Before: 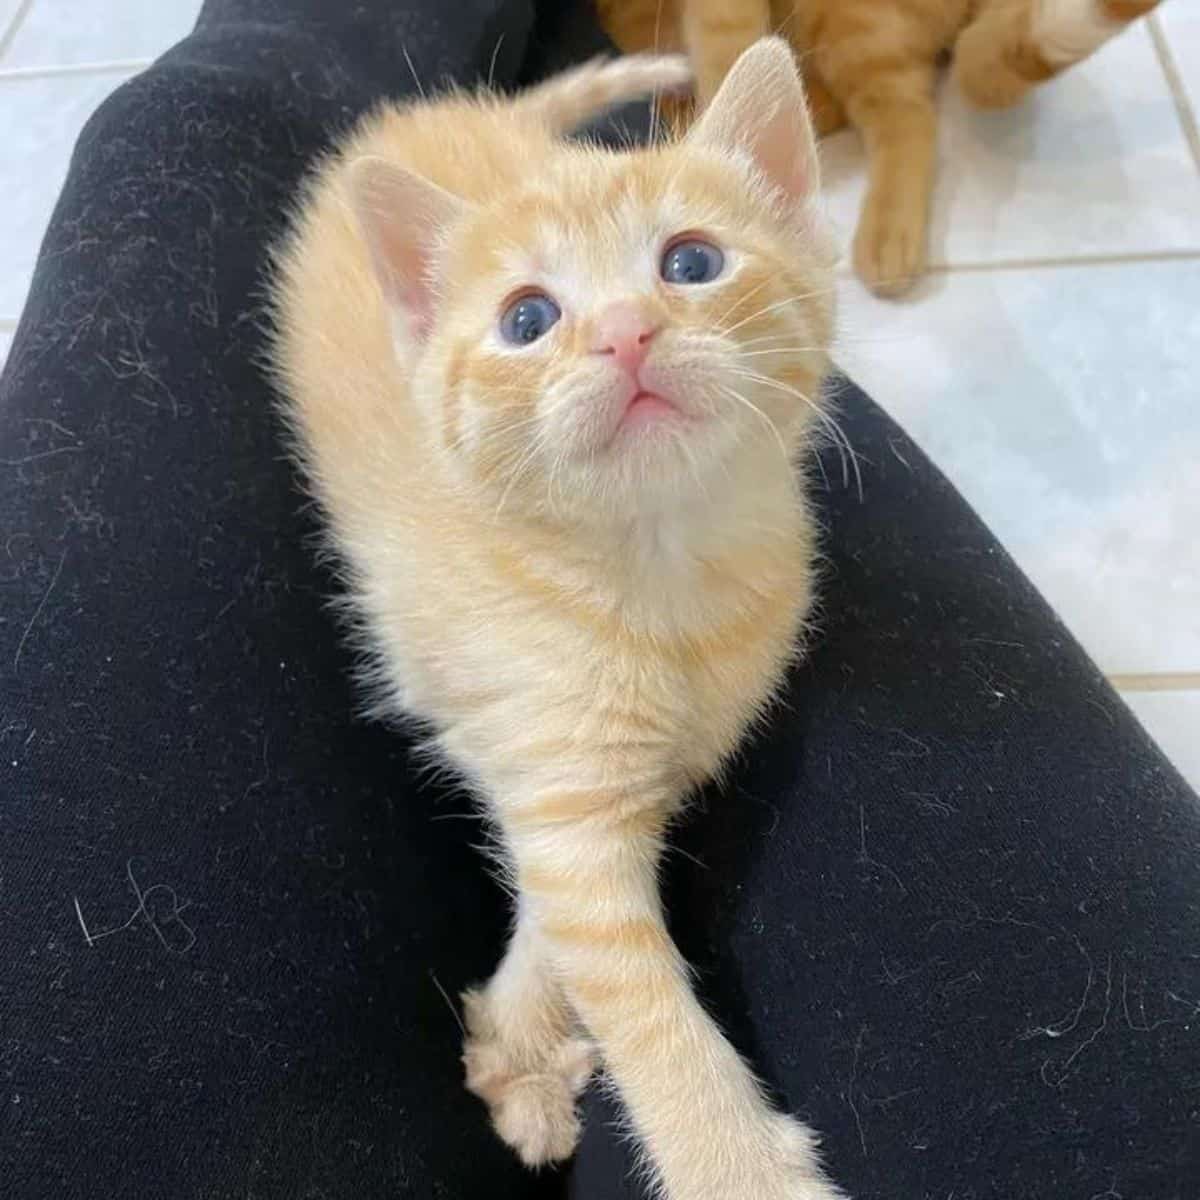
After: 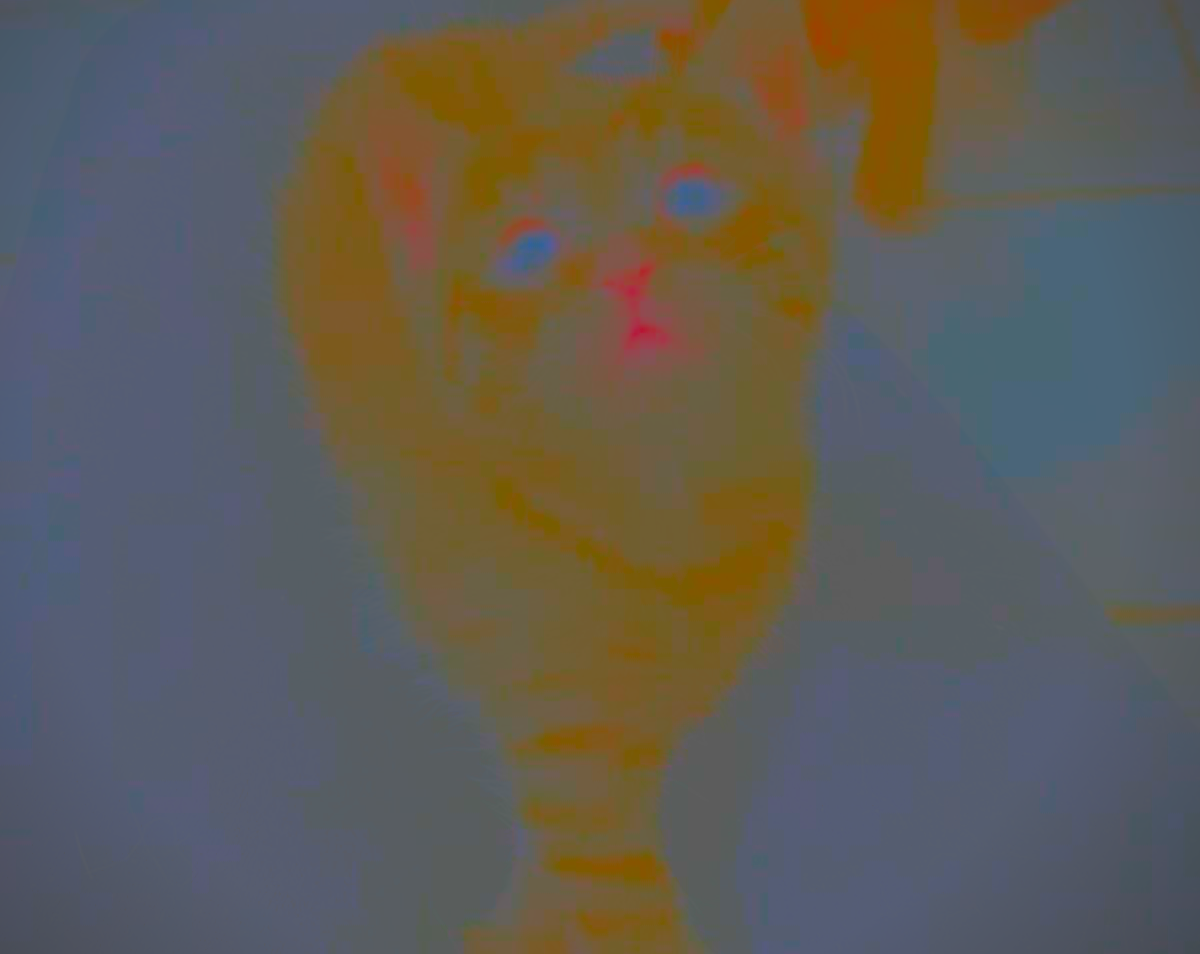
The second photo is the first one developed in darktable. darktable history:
crop and rotate: top 5.664%, bottom 14.817%
contrast brightness saturation: contrast -0.976, brightness -0.155, saturation 0.747
vignetting: fall-off start 91.29%, center (-0.033, -0.046), unbound false
